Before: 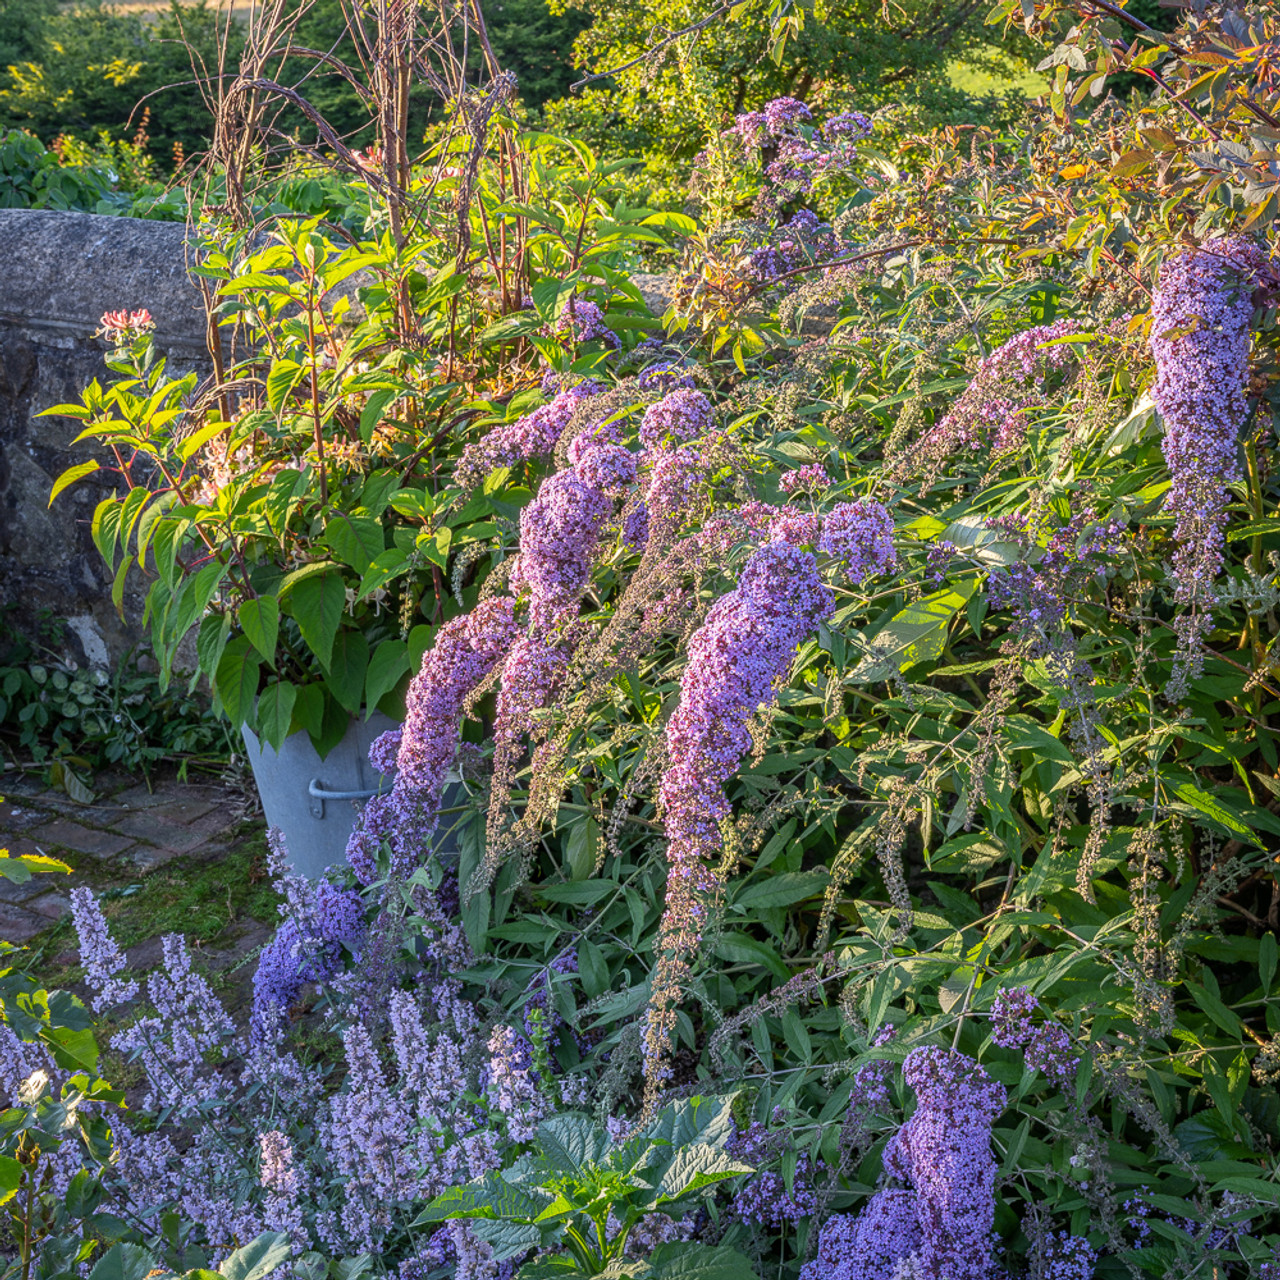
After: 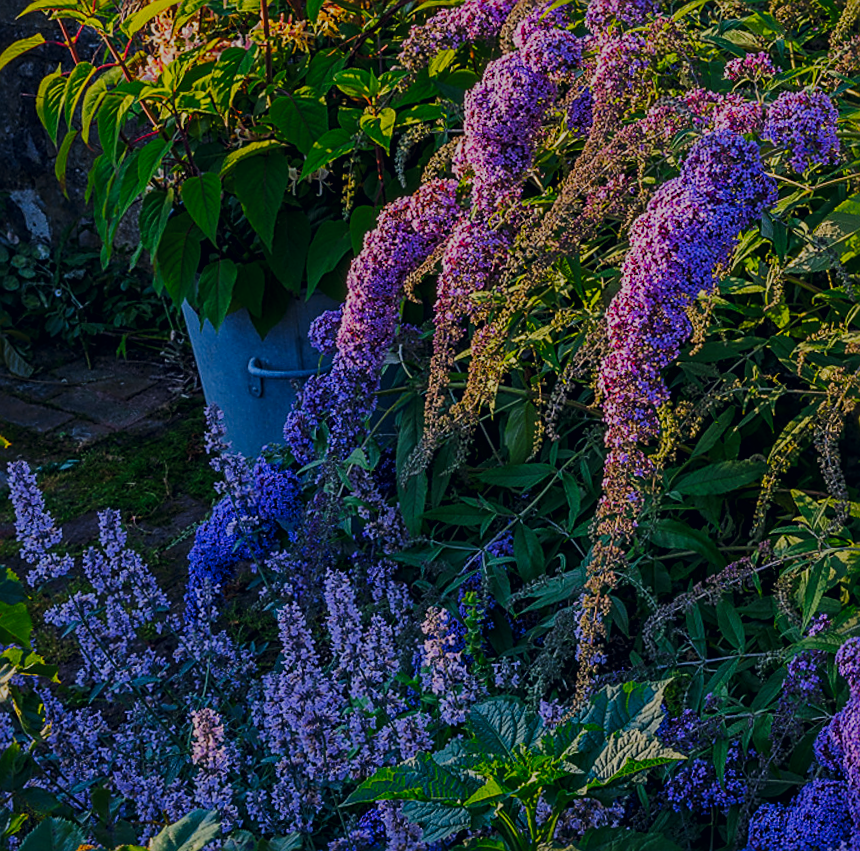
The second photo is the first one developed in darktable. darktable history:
contrast brightness saturation: contrast 0.071, brightness 0.074, saturation 0.181
crop and rotate: angle -1.16°, left 3.651%, top 32.143%, right 27.782%
exposure: exposure -2.071 EV, compensate highlight preservation false
local contrast: mode bilateral grid, contrast 19, coarseness 50, detail 119%, midtone range 0.2
sharpen: on, module defaults
color balance rgb: highlights gain › chroma 0.179%, highlights gain › hue 332.37°, perceptual saturation grading › global saturation 20%, perceptual saturation grading › highlights -25.61%, perceptual saturation grading › shadows 26.03%
base curve: curves: ch0 [(0, 0) (0.032, 0.025) (0.121, 0.166) (0.206, 0.329) (0.605, 0.79) (1, 1)], preserve colors none
color correction: highlights a* 0.253, highlights b* 2.72, shadows a* -1.19, shadows b* -4.41
